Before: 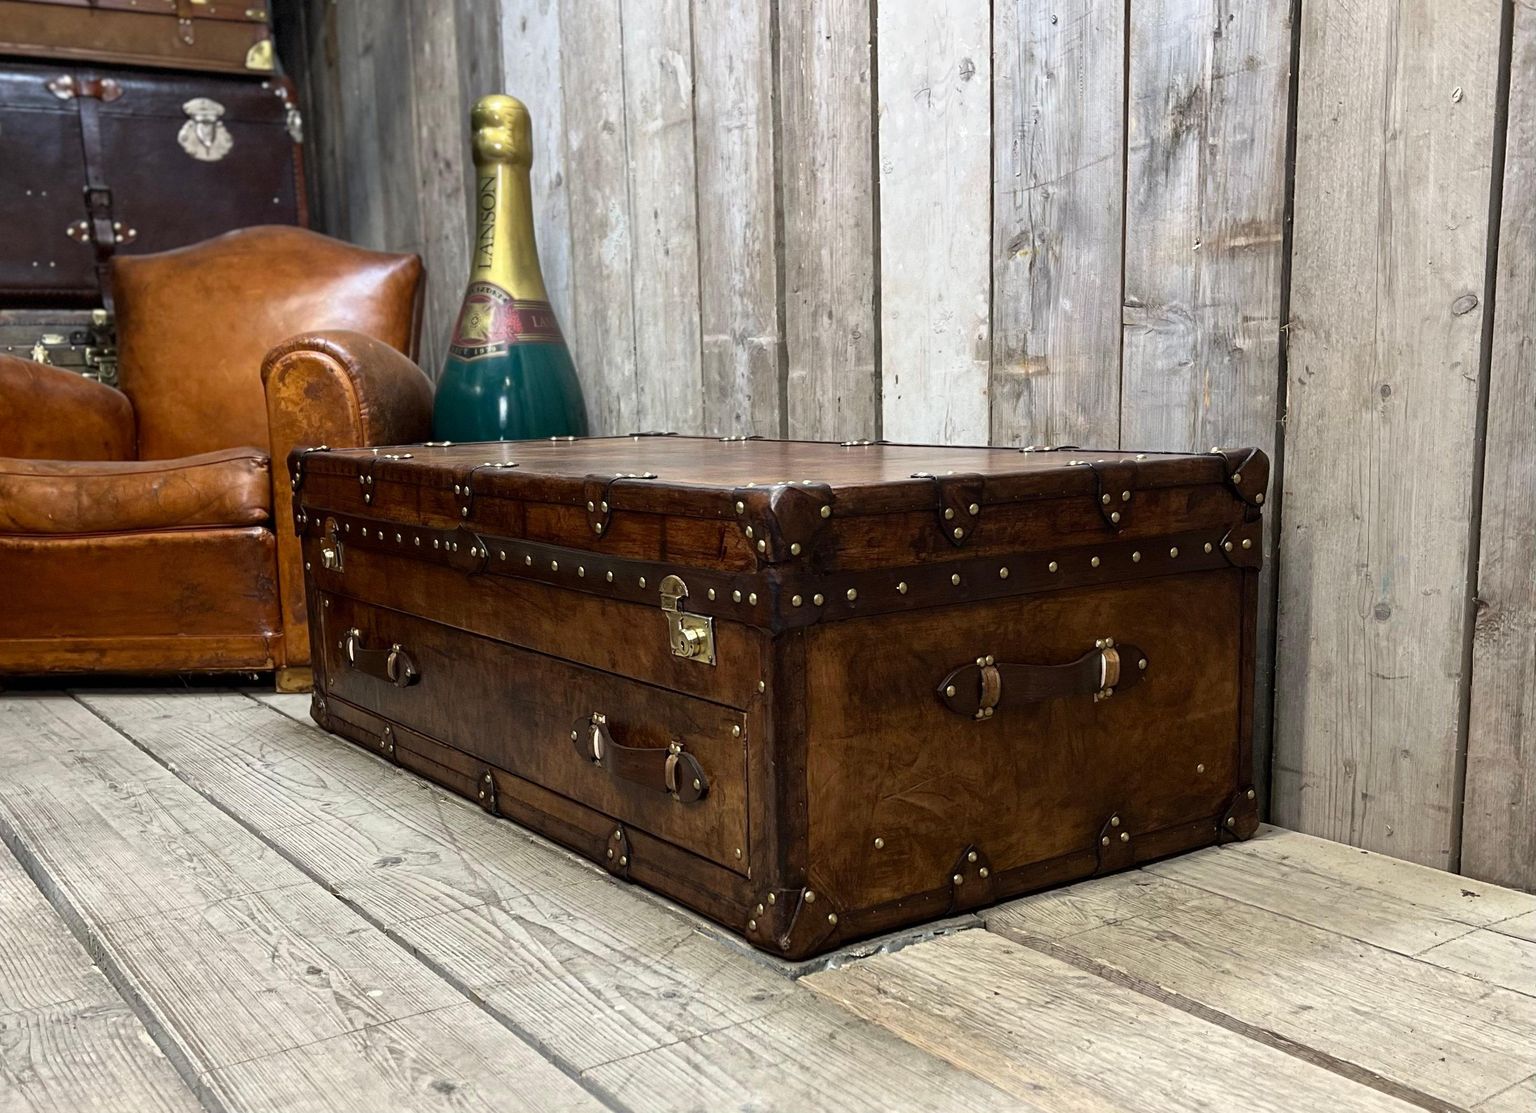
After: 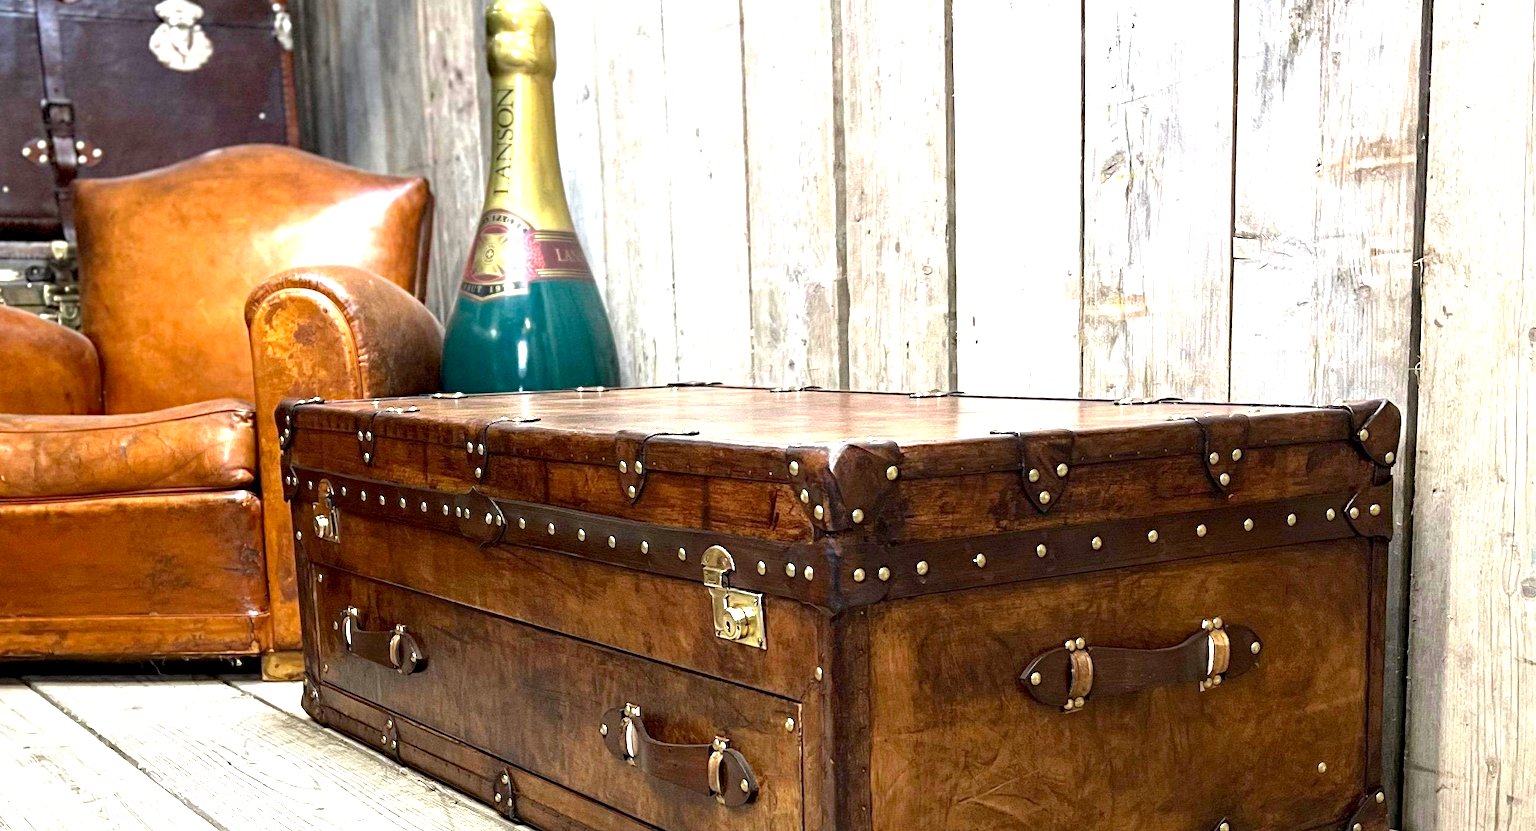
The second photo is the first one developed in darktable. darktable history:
haze removal: adaptive false
crop: left 3.126%, top 8.946%, right 9.638%, bottom 25.891%
exposure: black level correction 0.001, exposure 1.638 EV, compensate highlight preservation false
